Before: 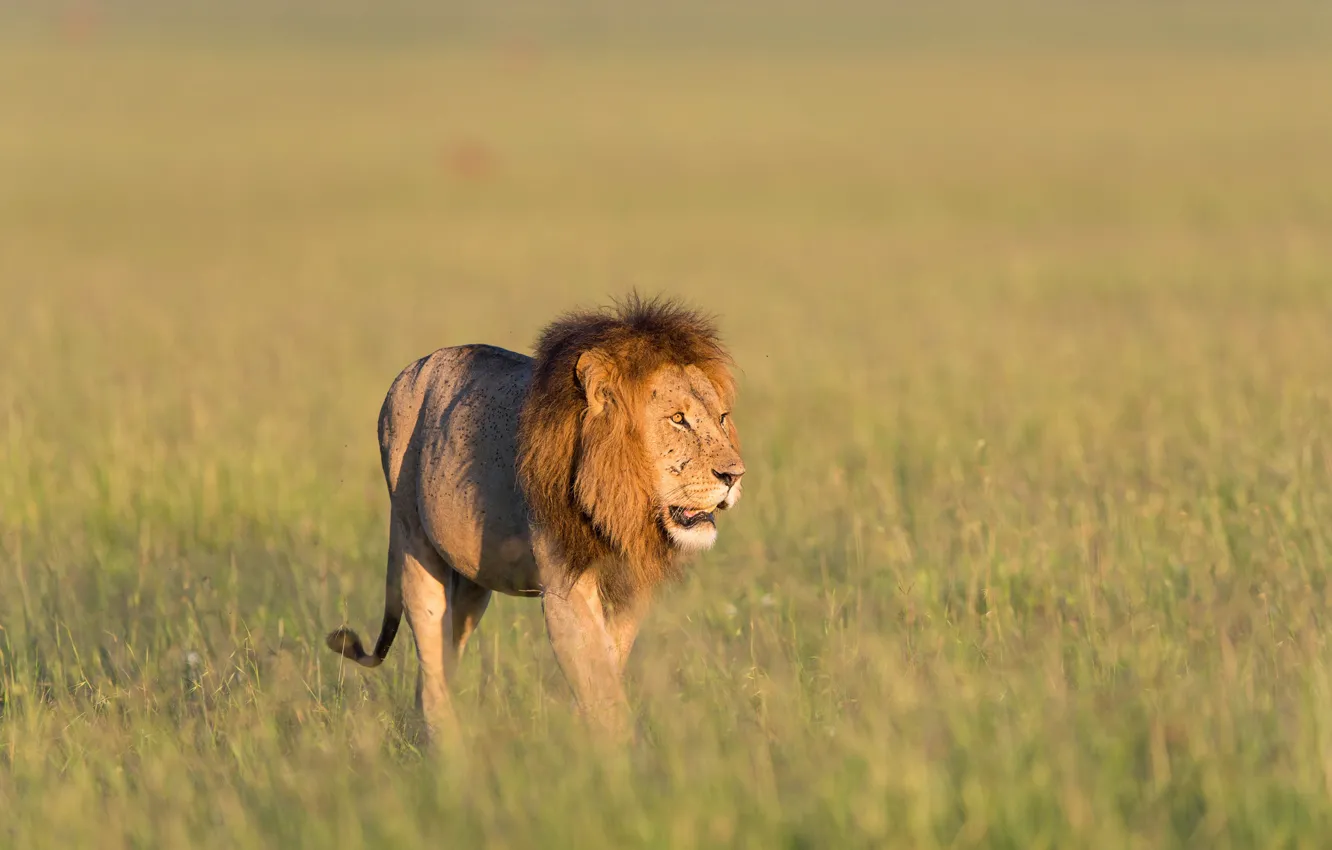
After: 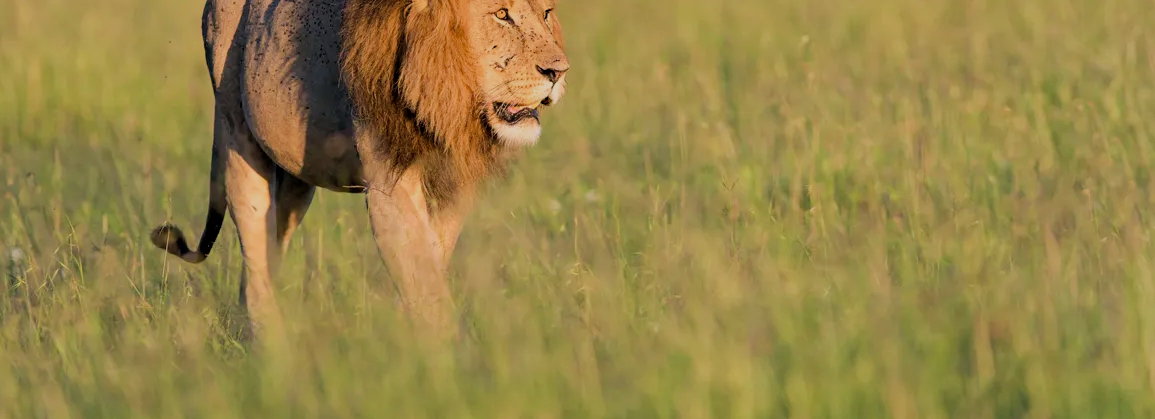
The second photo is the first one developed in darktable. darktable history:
filmic rgb: black relative exposure -7.65 EV, white relative exposure 4.56 EV, hardness 3.61
crop and rotate: left 13.257%, top 47.668%, bottom 2.955%
velvia: strength 17.26%
haze removal: compatibility mode true, adaptive false
